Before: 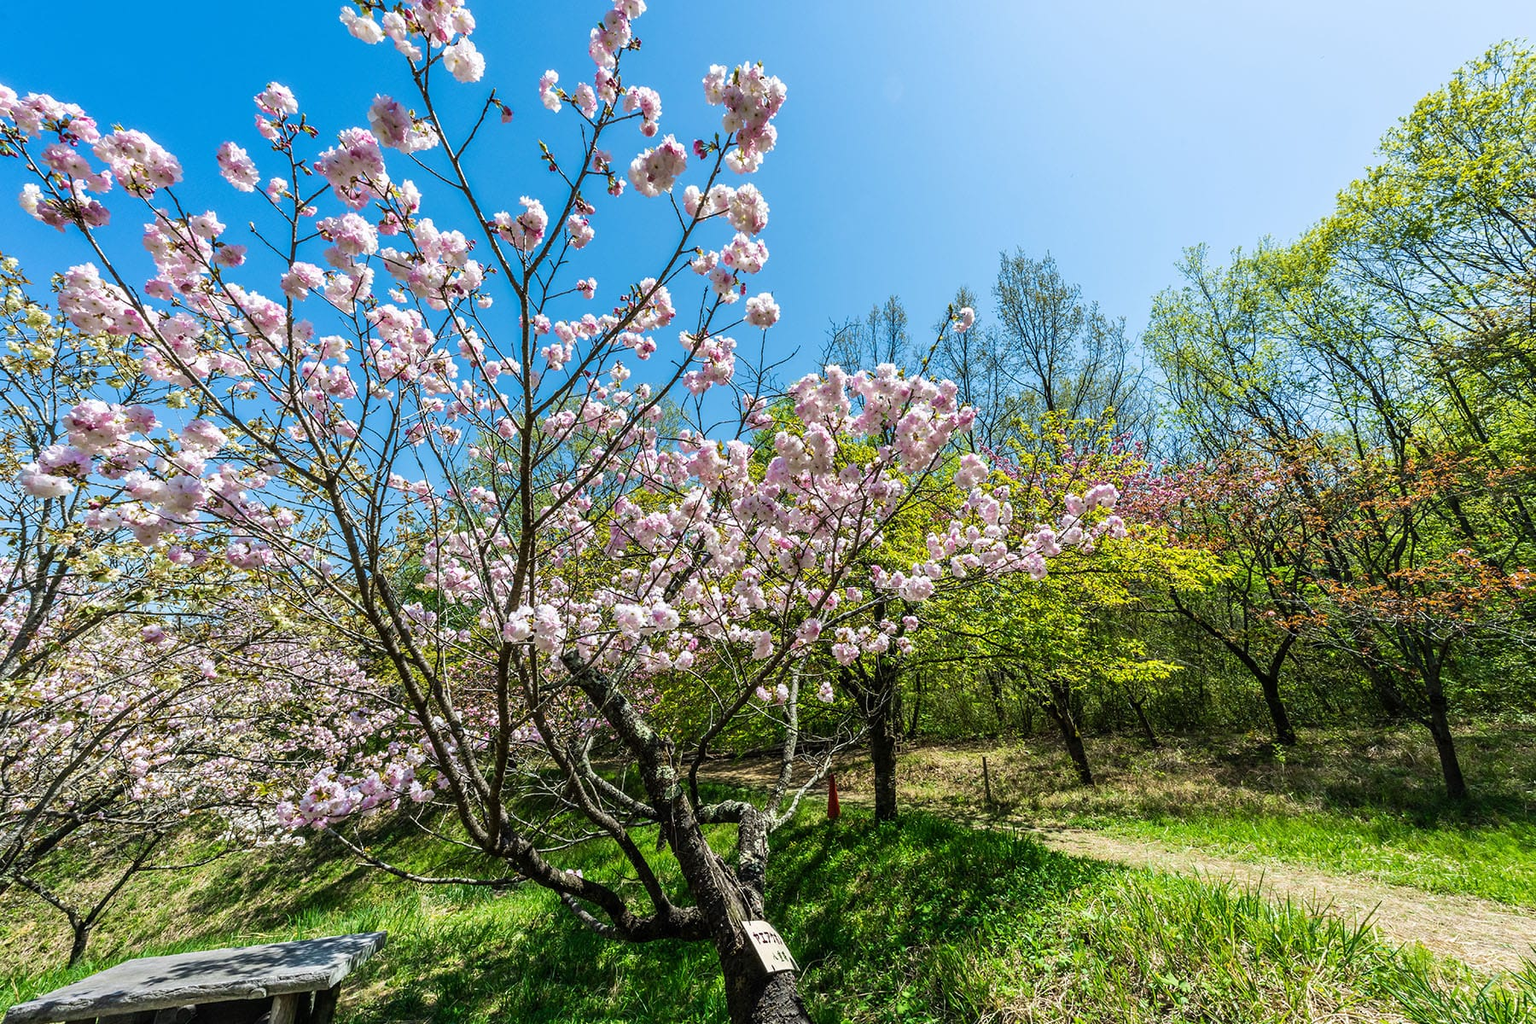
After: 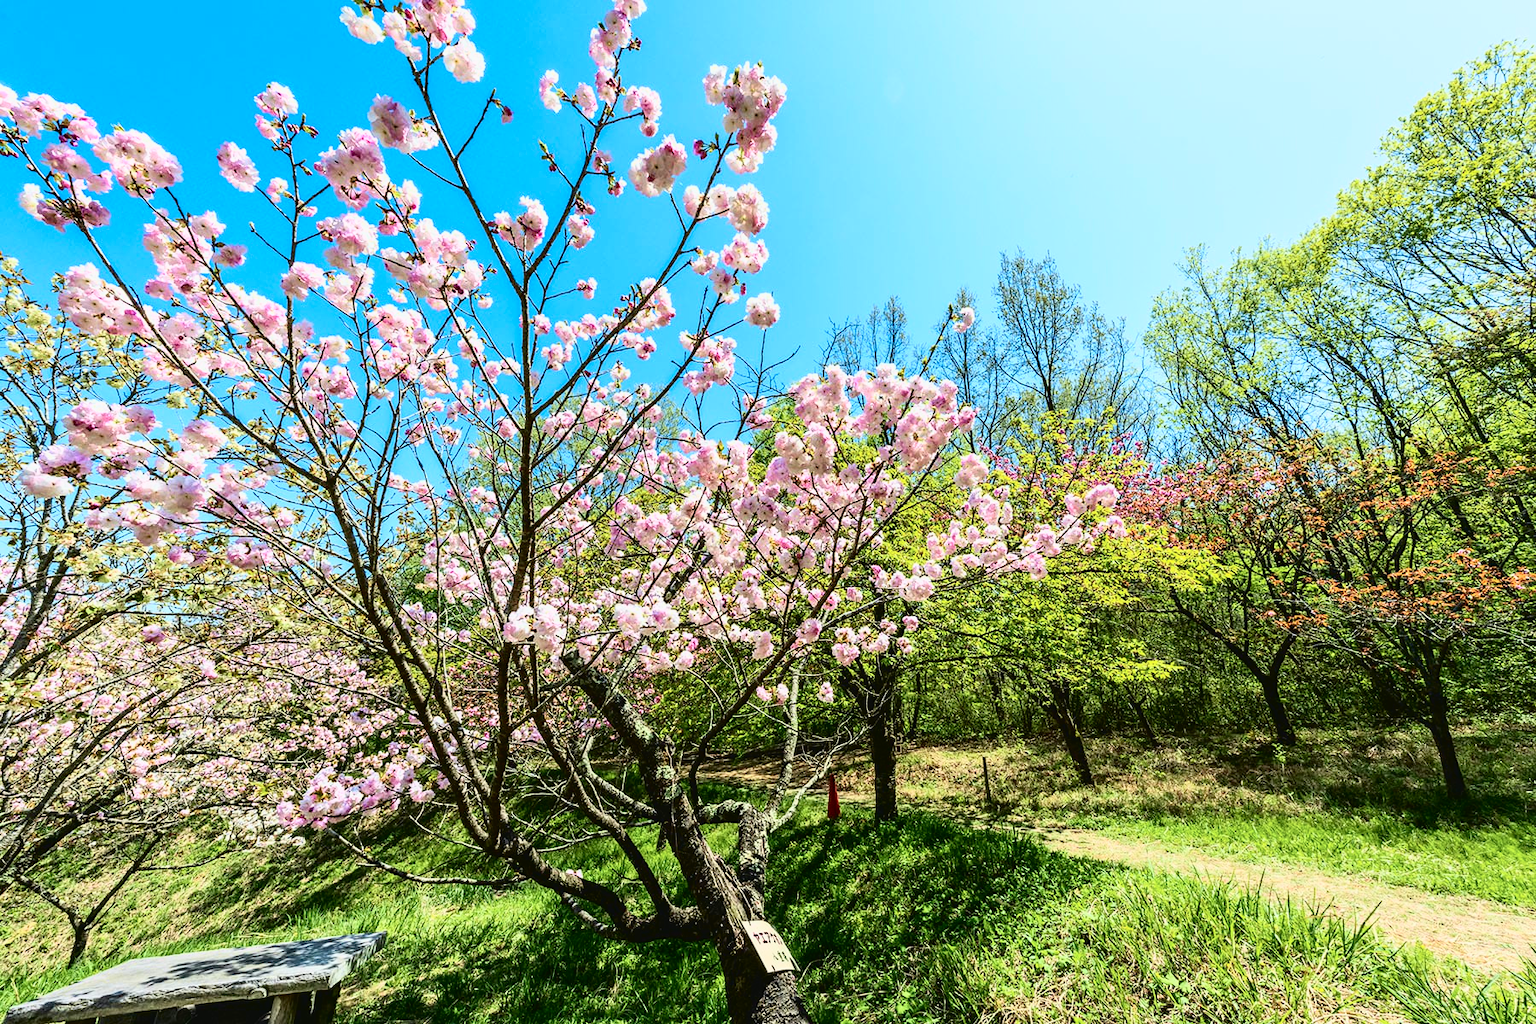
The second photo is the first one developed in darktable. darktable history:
tone curve: curves: ch0 [(0.003, 0.032) (0.037, 0.037) (0.142, 0.117) (0.279, 0.311) (0.405, 0.49) (0.526, 0.651) (0.722, 0.857) (0.875, 0.946) (1, 0.98)]; ch1 [(0, 0) (0.305, 0.325) (0.453, 0.437) (0.482, 0.474) (0.501, 0.498) (0.515, 0.523) (0.559, 0.591) (0.6, 0.643) (0.656, 0.707) (1, 1)]; ch2 [(0, 0) (0.323, 0.277) (0.424, 0.396) (0.479, 0.484) (0.499, 0.502) (0.515, 0.537) (0.573, 0.602) (0.653, 0.675) (0.75, 0.756) (1, 1)], color space Lab, independent channels, preserve colors none
